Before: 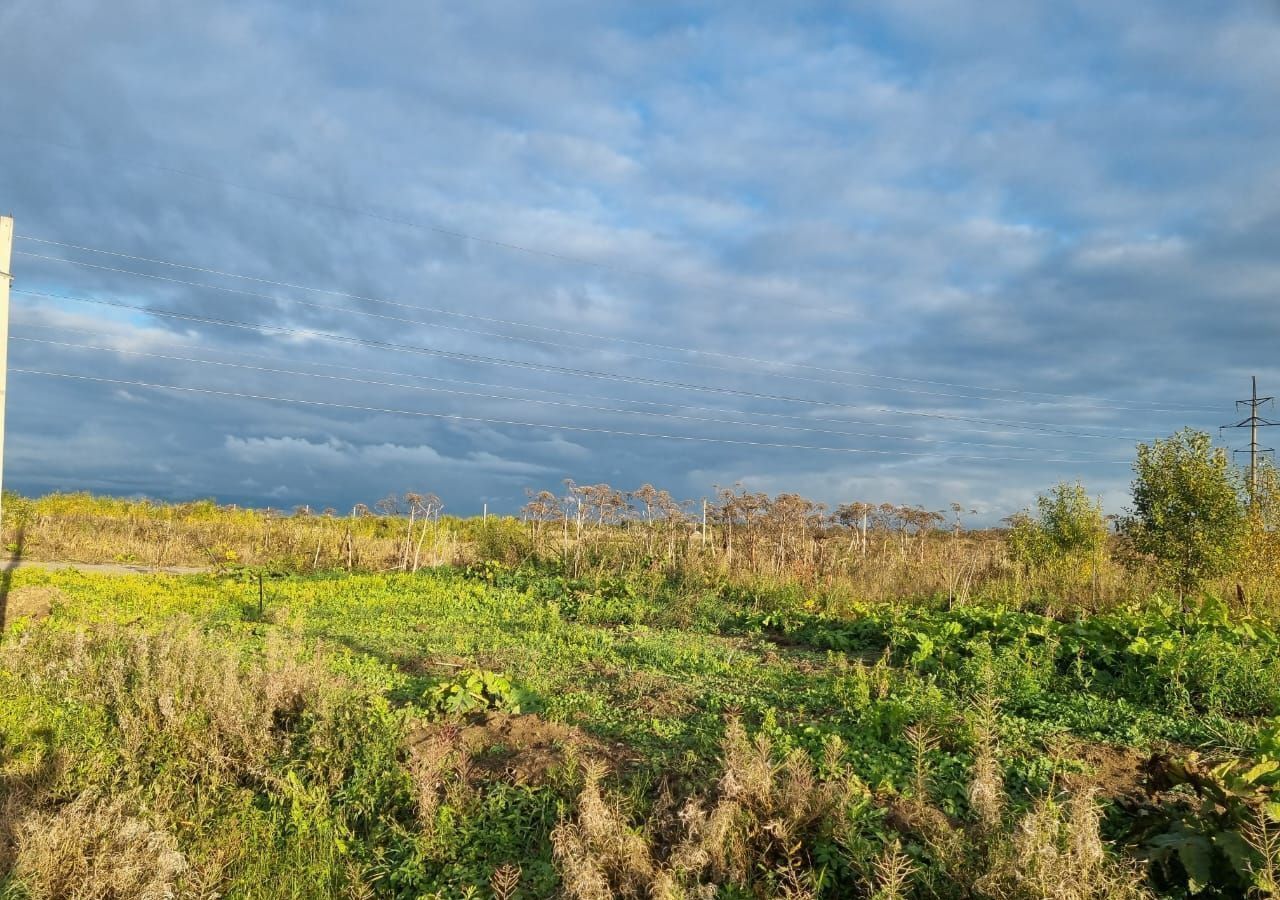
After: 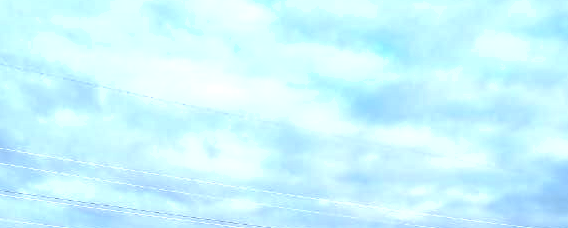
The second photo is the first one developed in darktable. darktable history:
crop: left 28.849%, top 16.826%, right 26.732%, bottom 57.73%
shadows and highlights: shadows -20.44, white point adjustment -2.11, highlights -35, highlights color adjustment 39.93%
exposure: black level correction 0, exposure 1.292 EV, compensate highlight preservation false
